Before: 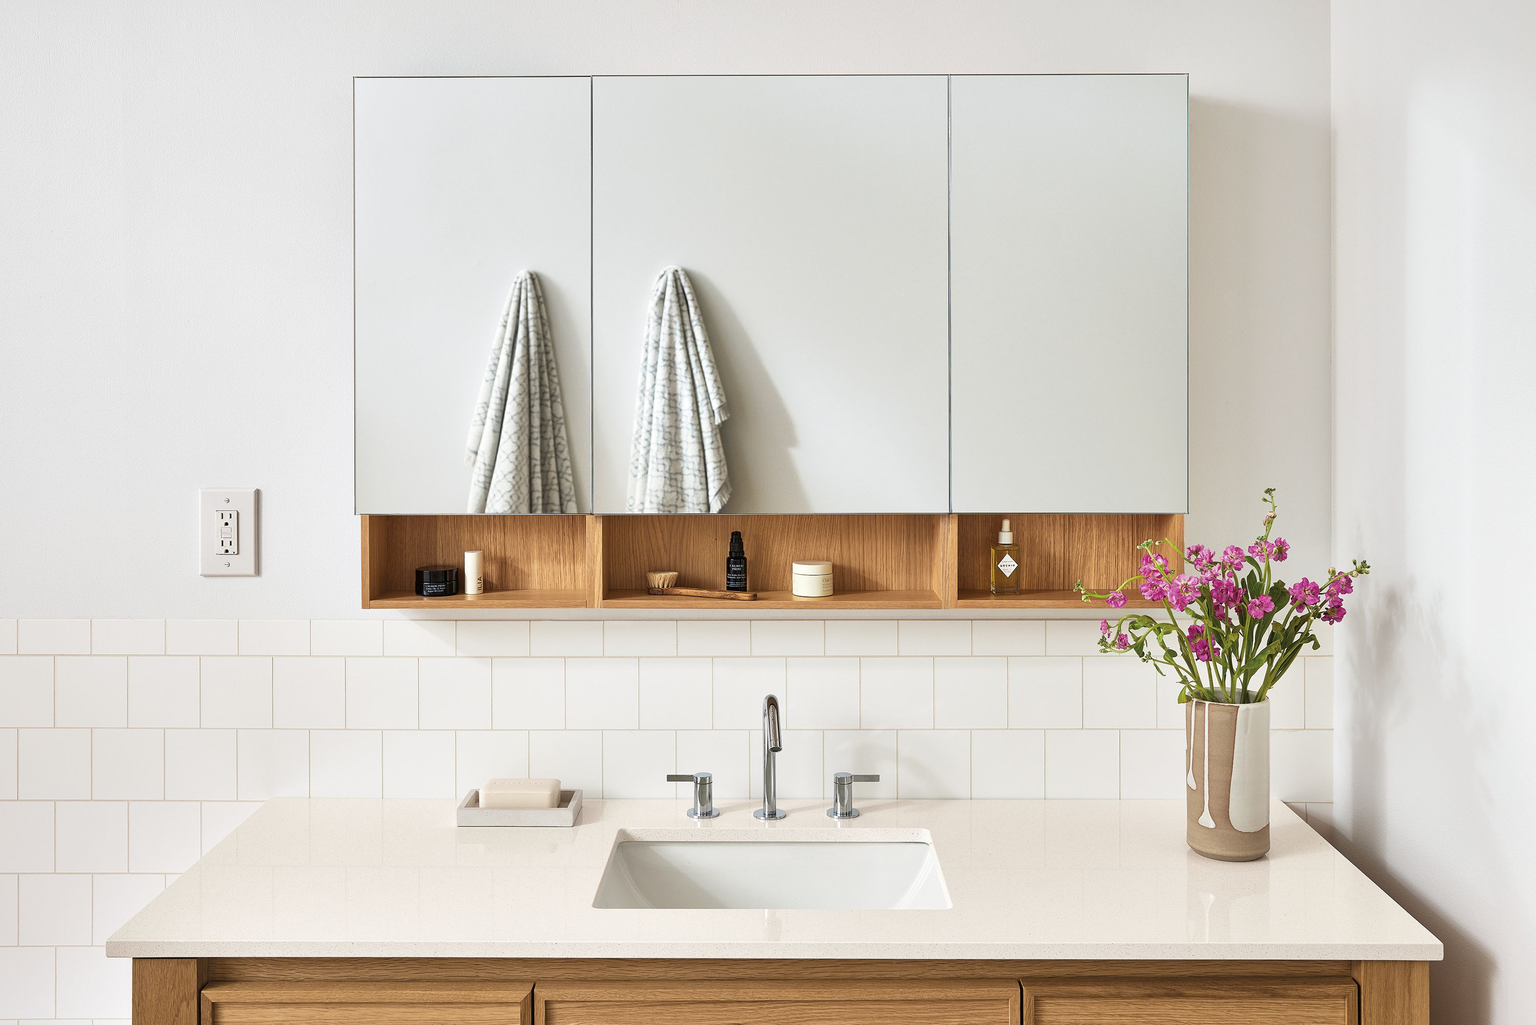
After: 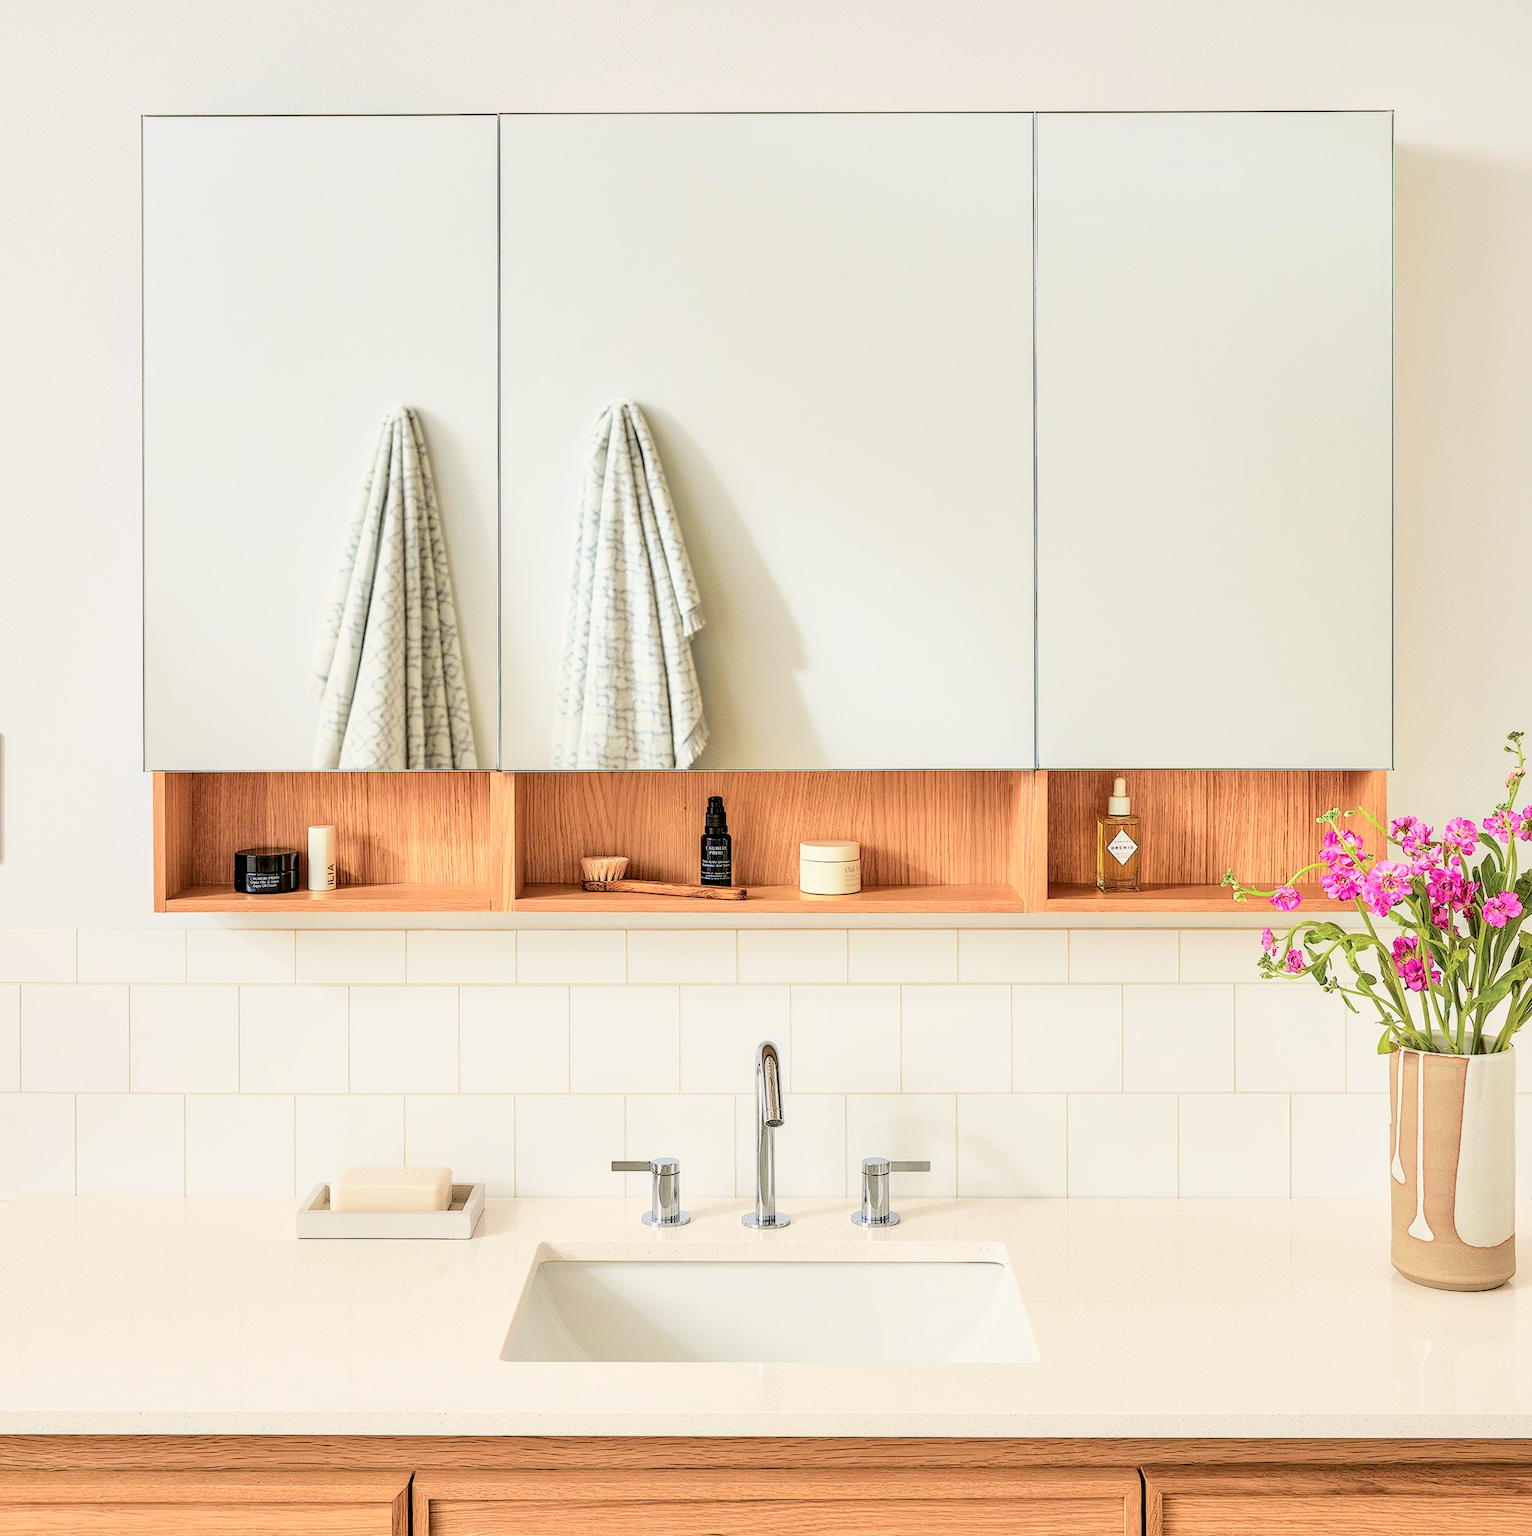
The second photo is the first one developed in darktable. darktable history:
base curve: curves: ch0 [(0, 0) (0.025, 0.046) (0.112, 0.277) (0.467, 0.74) (0.814, 0.929) (1, 0.942)]
tone curve: curves: ch0 [(0, 0.021) (0.049, 0.044) (0.152, 0.14) (0.328, 0.377) (0.473, 0.543) (0.641, 0.705) (0.868, 0.887) (1, 0.969)]; ch1 [(0, 0) (0.302, 0.331) (0.427, 0.433) (0.472, 0.47) (0.502, 0.503) (0.522, 0.526) (0.564, 0.591) (0.602, 0.632) (0.677, 0.701) (0.859, 0.885) (1, 1)]; ch2 [(0, 0) (0.33, 0.301) (0.447, 0.44) (0.487, 0.496) (0.502, 0.516) (0.535, 0.554) (0.565, 0.598) (0.618, 0.629) (1, 1)], color space Lab, independent channels, preserve colors none
local contrast: highlights 25%, detail 150%
tone equalizer: -8 EV 0.25 EV, -7 EV 0.417 EV, -6 EV 0.417 EV, -5 EV 0.25 EV, -3 EV -0.25 EV, -2 EV -0.417 EV, -1 EV -0.417 EV, +0 EV -0.25 EV, edges refinement/feathering 500, mask exposure compensation -1.57 EV, preserve details guided filter
crop: left 16.899%, right 16.556%
